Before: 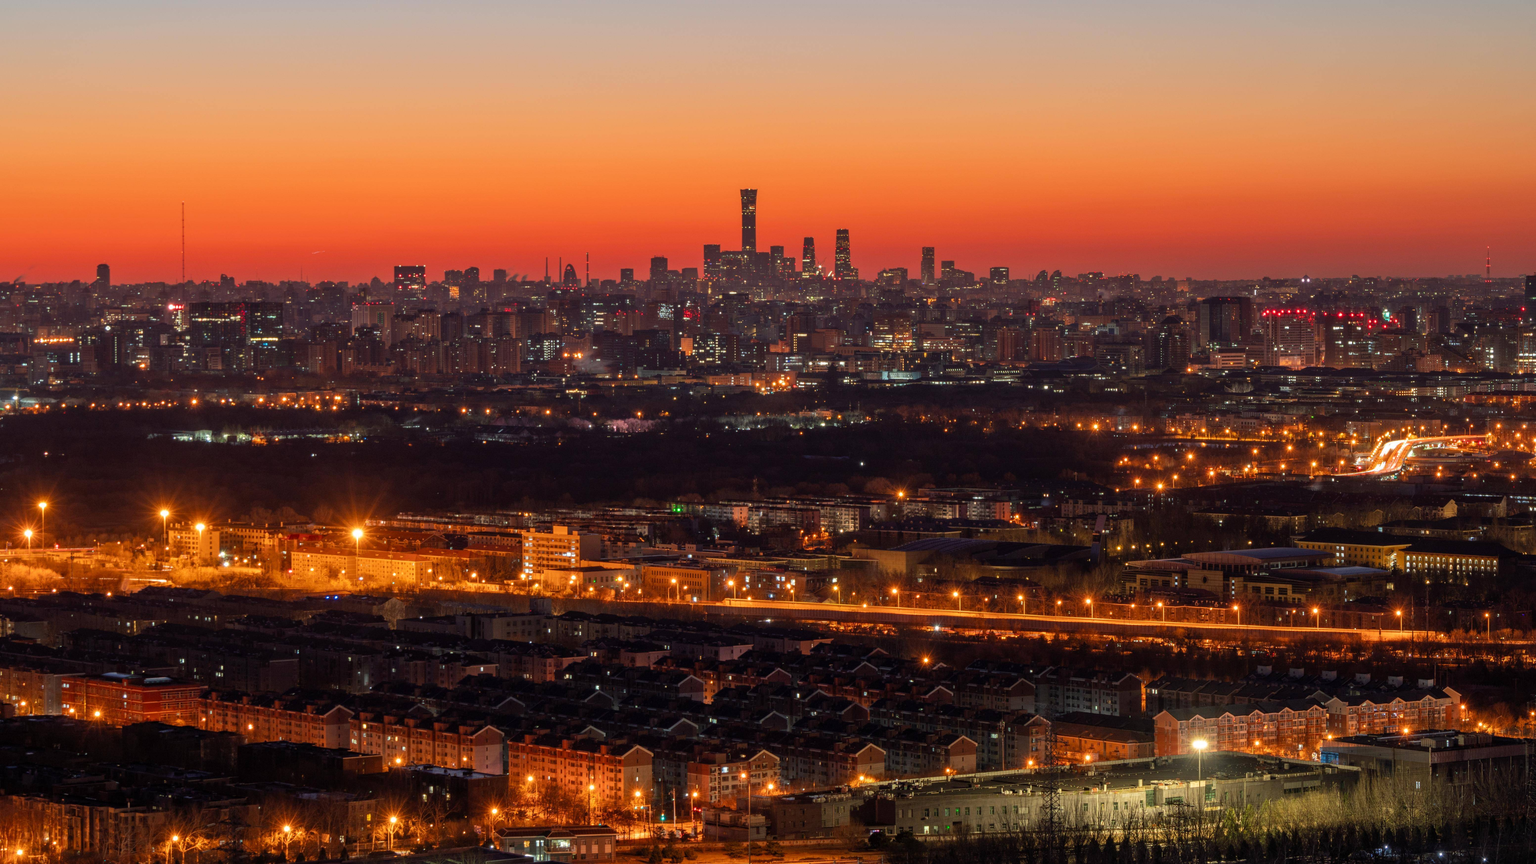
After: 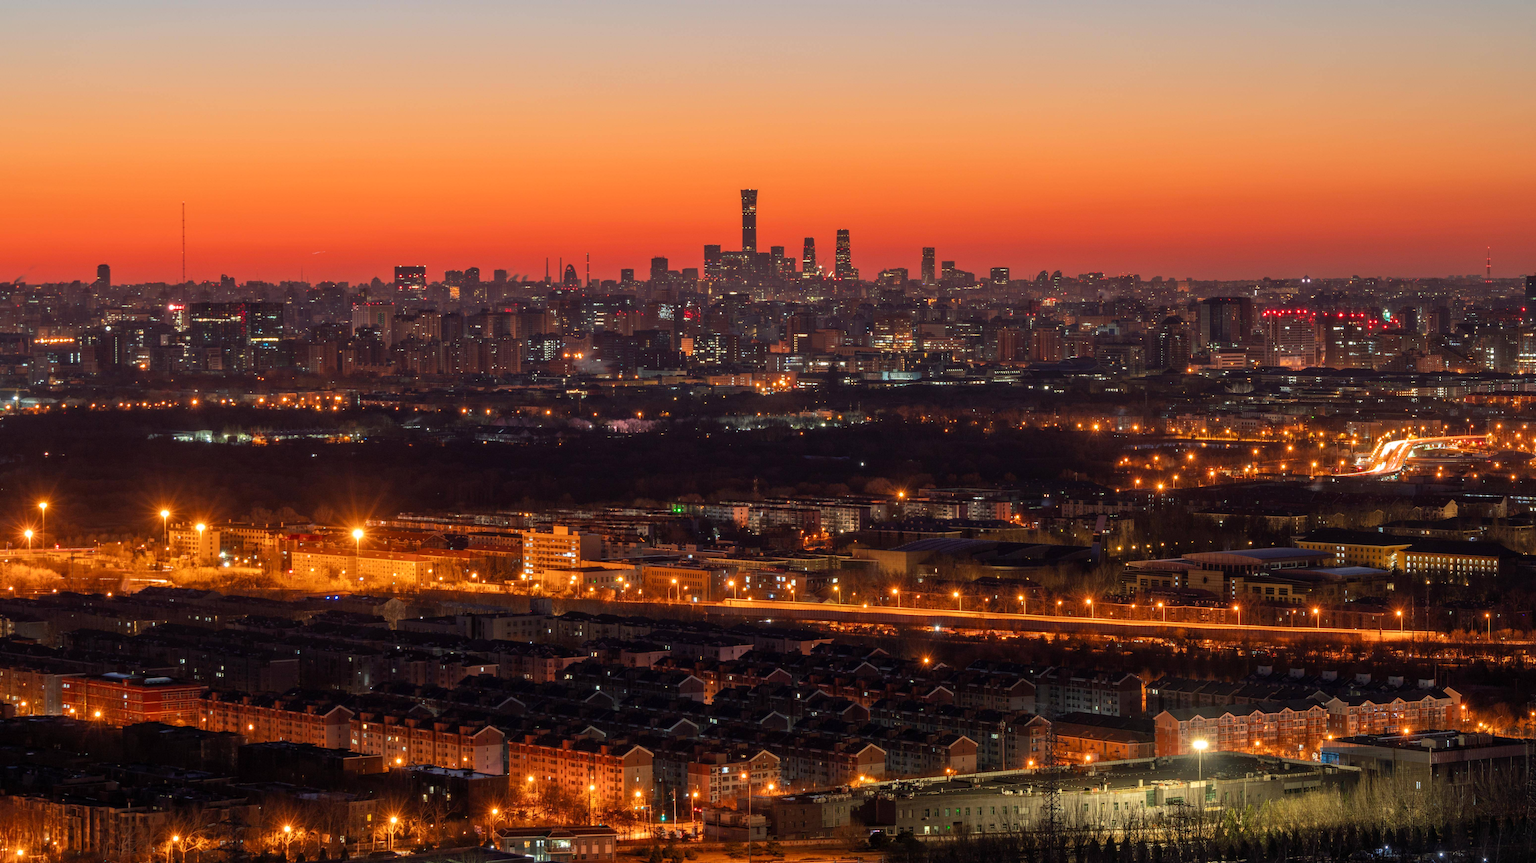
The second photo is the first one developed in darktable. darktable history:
exposure: exposure 0.085 EV, compensate highlight preservation false
